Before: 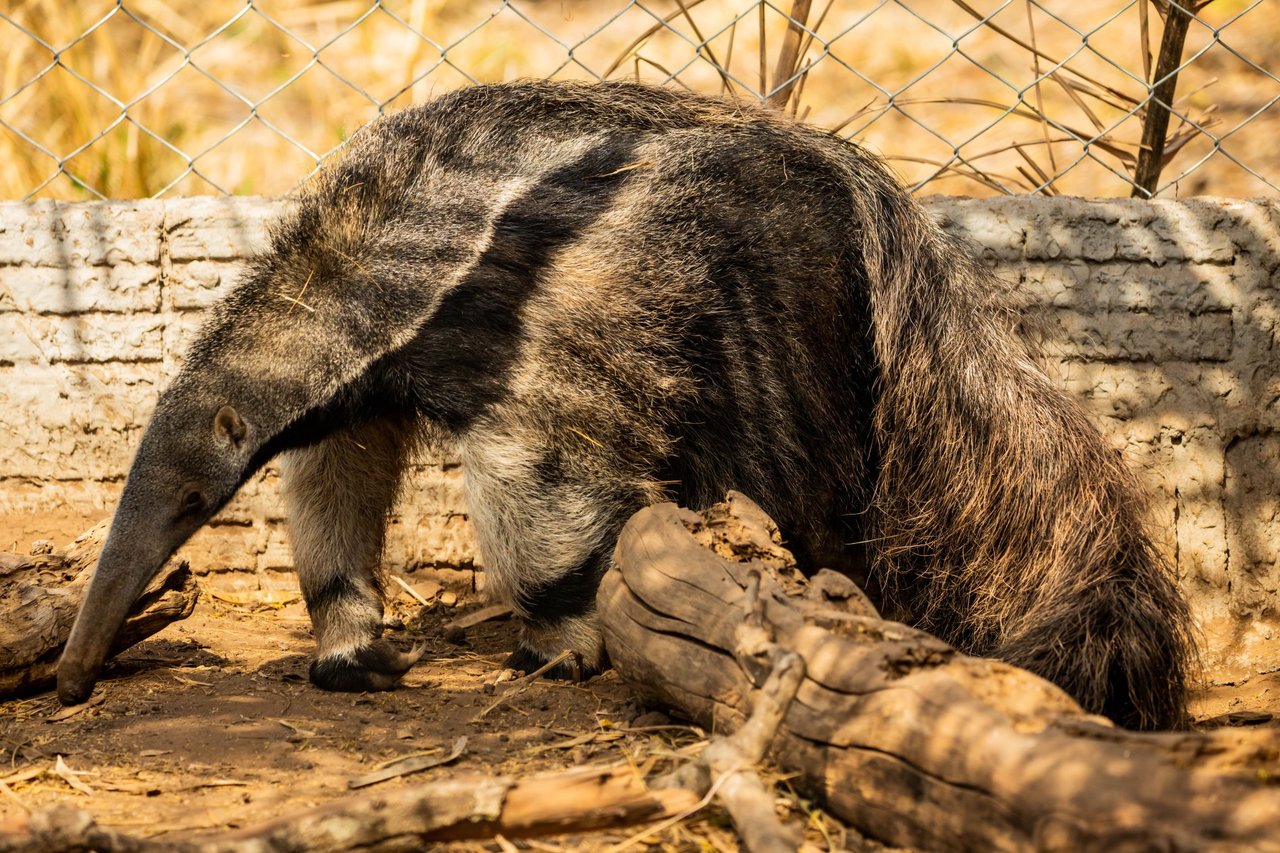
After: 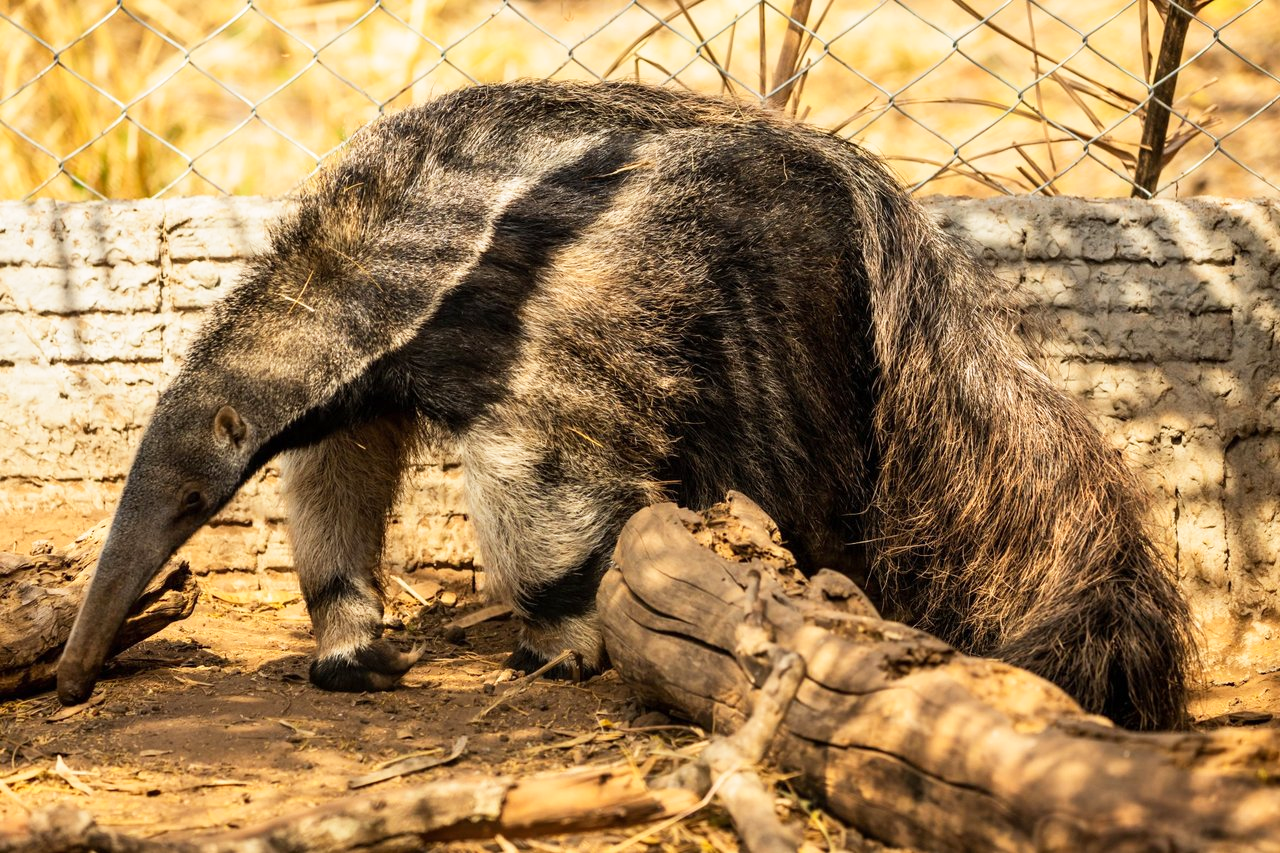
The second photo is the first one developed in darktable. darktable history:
base curve: curves: ch0 [(0, 0) (0.666, 0.806) (1, 1)], preserve colors none
